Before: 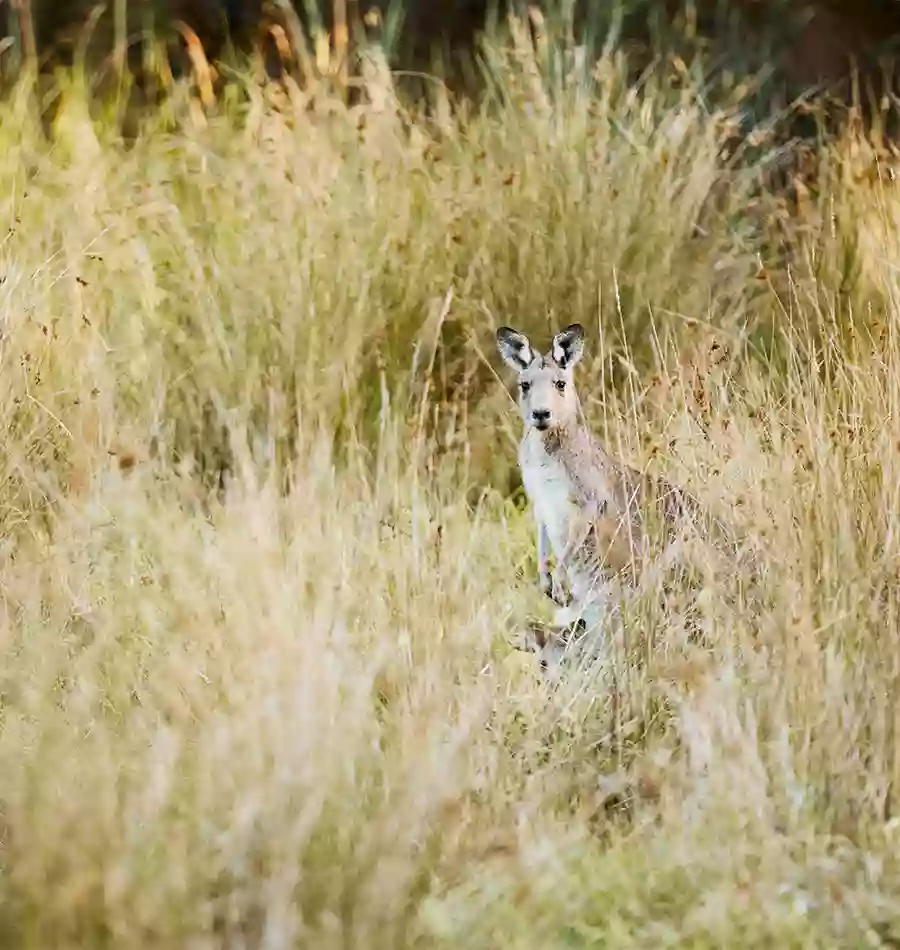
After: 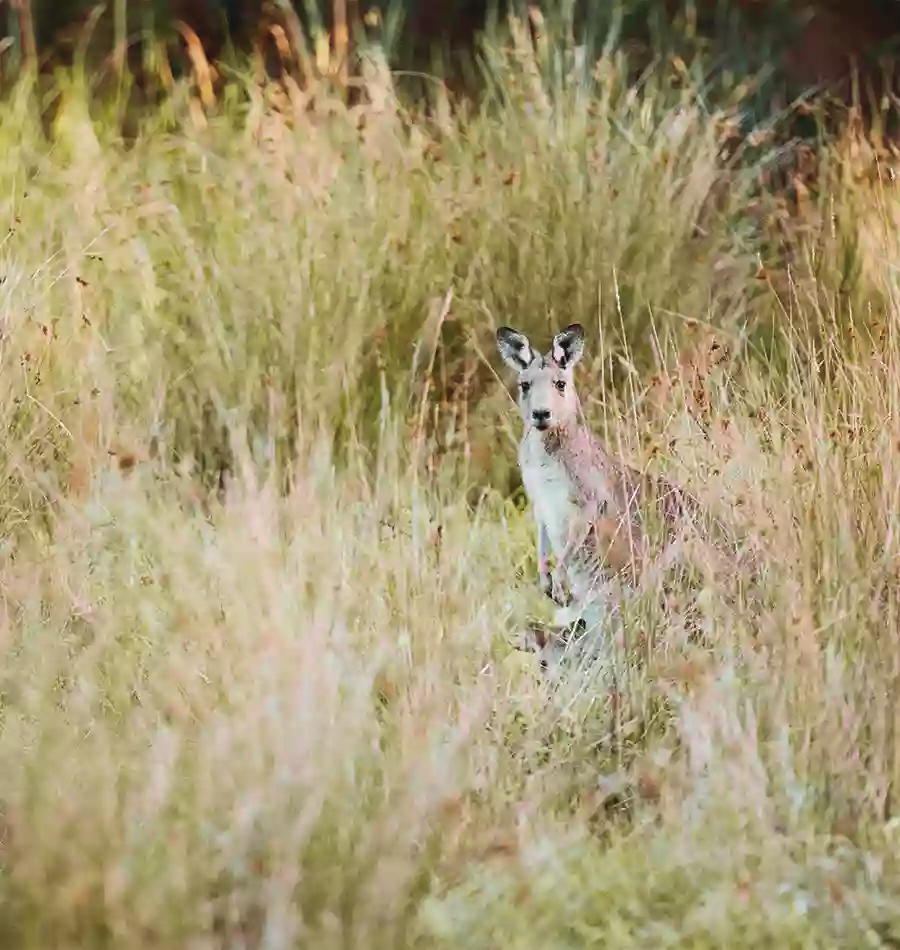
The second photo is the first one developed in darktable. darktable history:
tone curve: curves: ch0 [(0, 0.046) (0.04, 0.074) (0.883, 0.858) (1, 1)]; ch1 [(0, 0) (0.146, 0.159) (0.338, 0.365) (0.417, 0.455) (0.489, 0.486) (0.504, 0.502) (0.529, 0.537) (0.563, 0.567) (1, 1)]; ch2 [(0, 0) (0.307, 0.298) (0.388, 0.375) (0.443, 0.456) (0.485, 0.492) (0.544, 0.525) (1, 1)], color space Lab, independent channels, preserve colors none
velvia: on, module defaults
